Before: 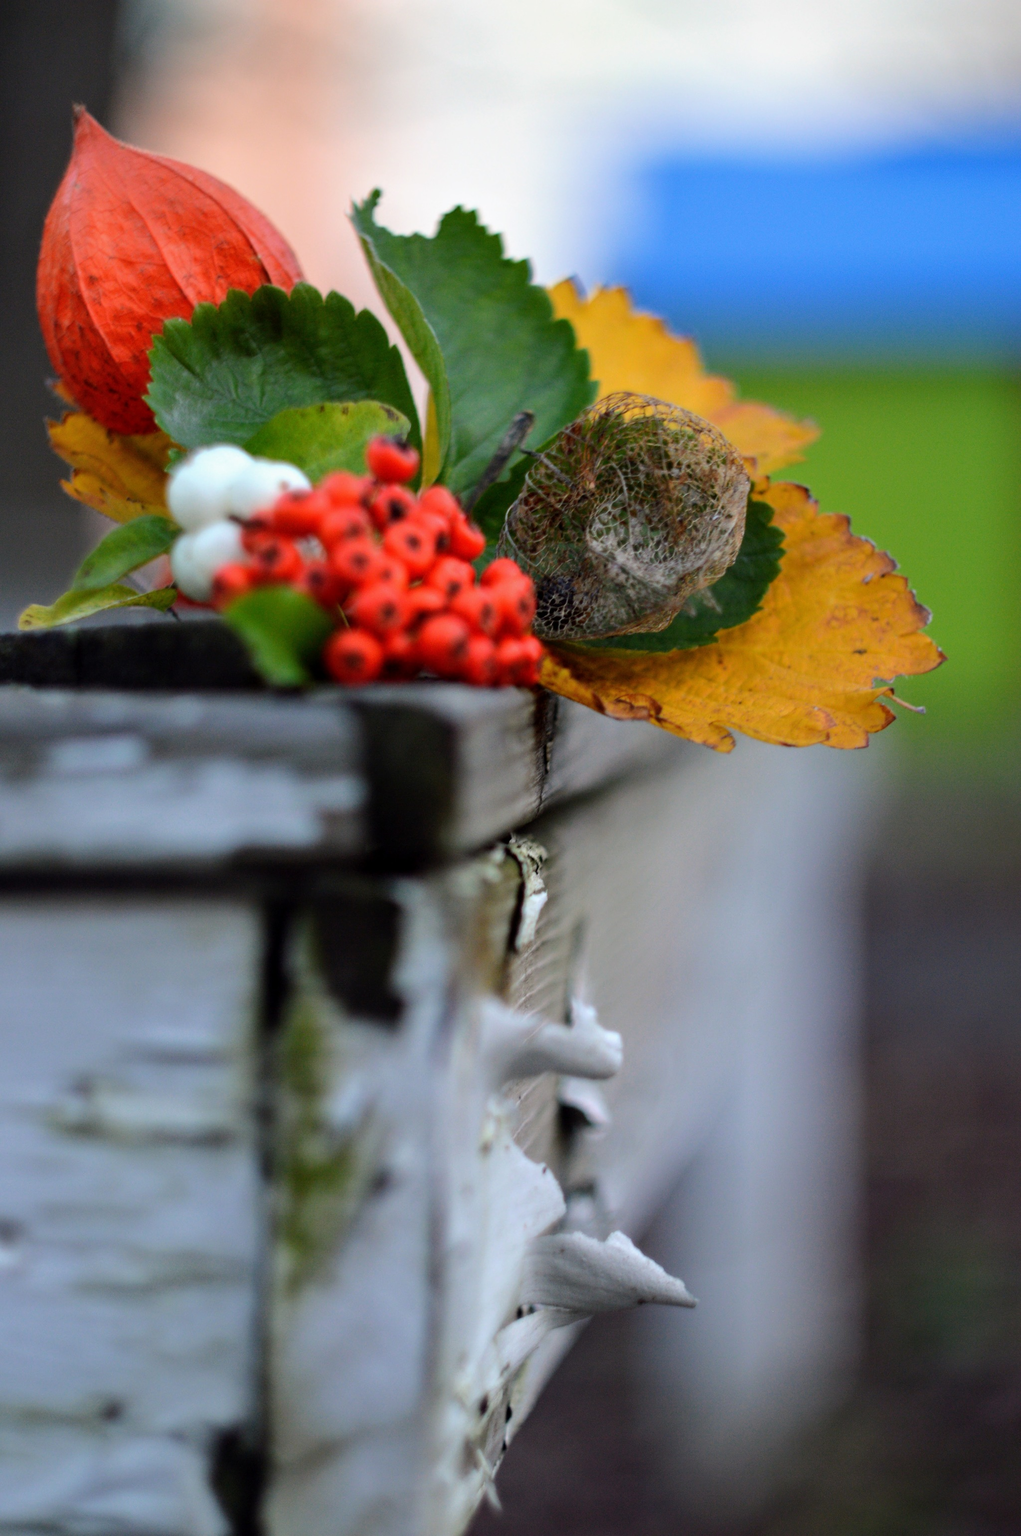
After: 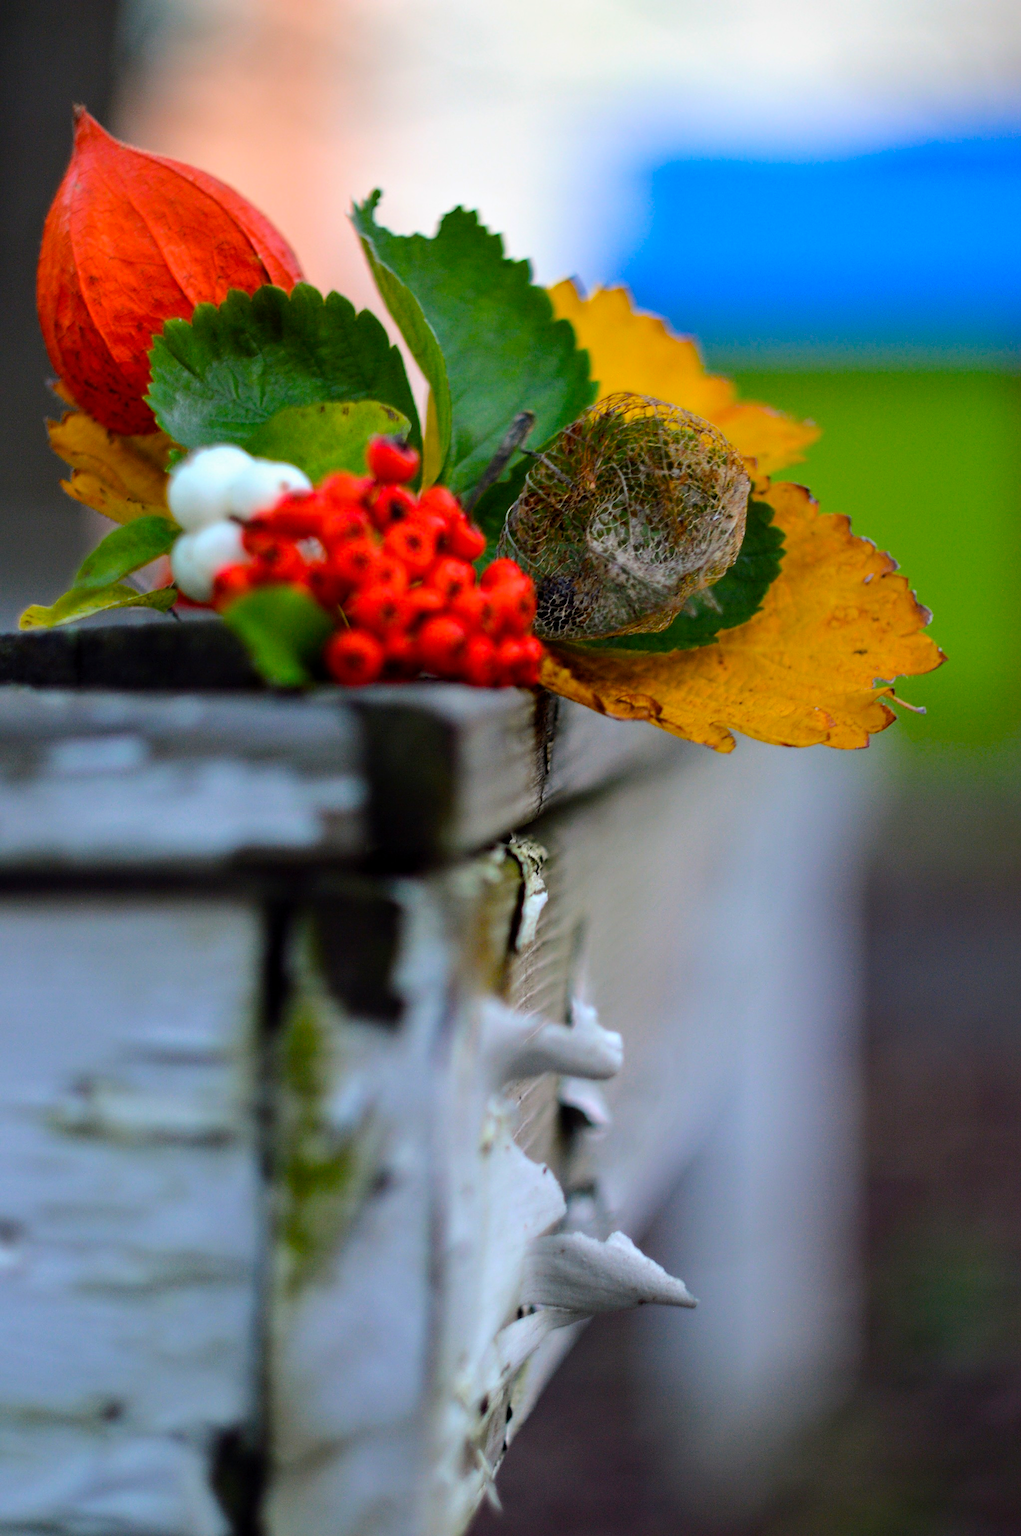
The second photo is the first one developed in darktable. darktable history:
sharpen: on, module defaults
color balance rgb: shadows lift › chroma 0.944%, shadows lift › hue 115.88°, perceptual saturation grading › global saturation 43.086%, global vibrance 14.982%
